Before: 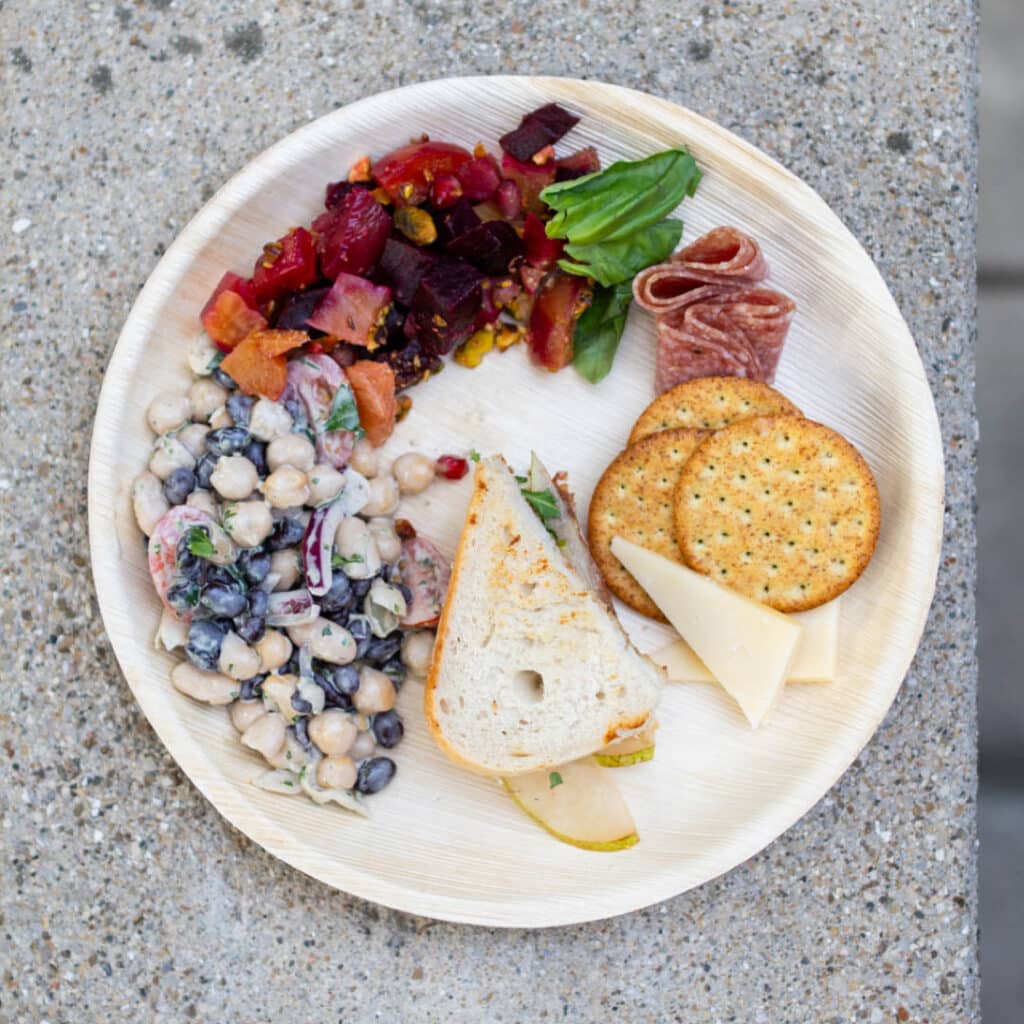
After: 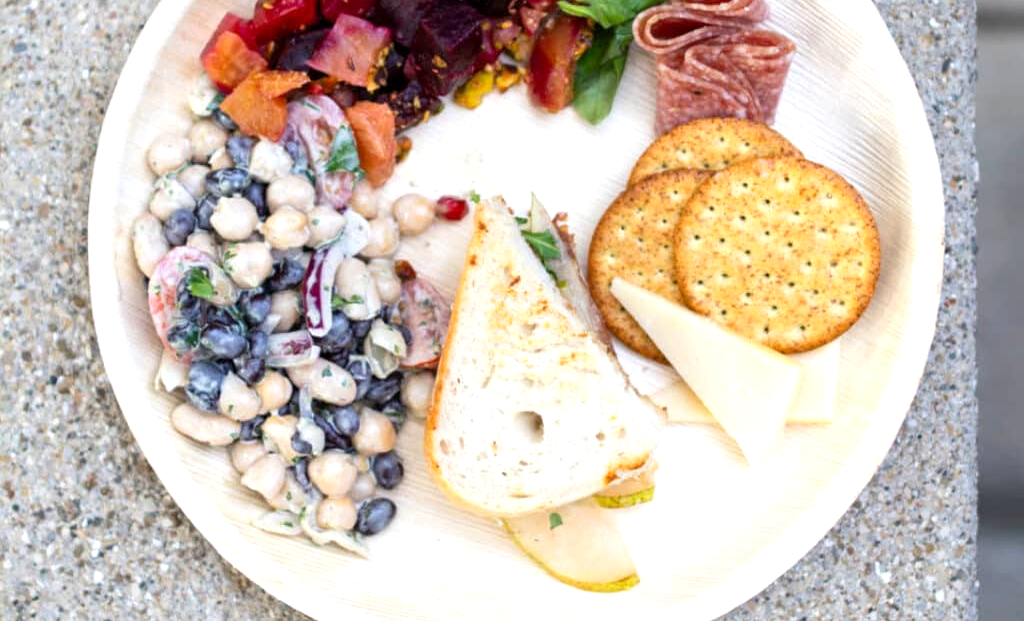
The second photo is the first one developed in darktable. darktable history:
crop and rotate: top 25.357%, bottom 13.942%
exposure: black level correction 0.001, exposure 0.5 EV, compensate exposure bias true, compensate highlight preservation false
